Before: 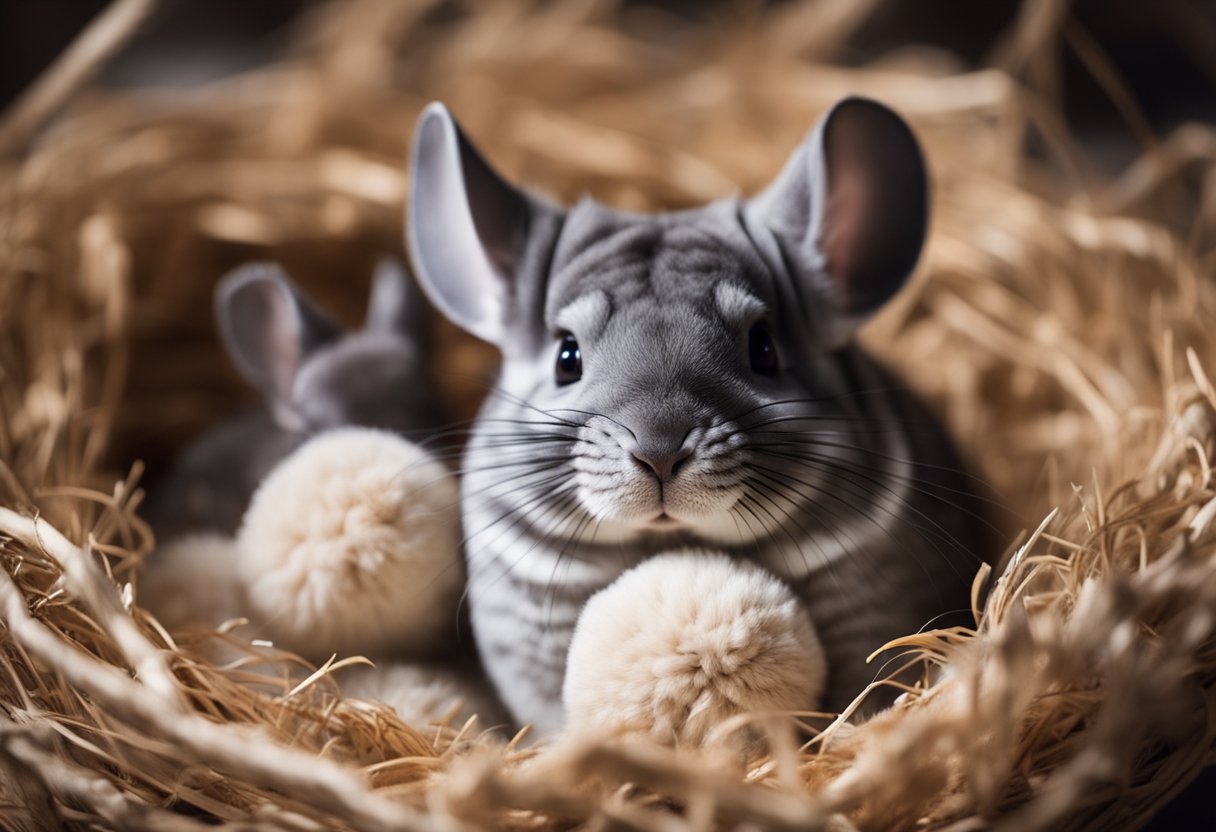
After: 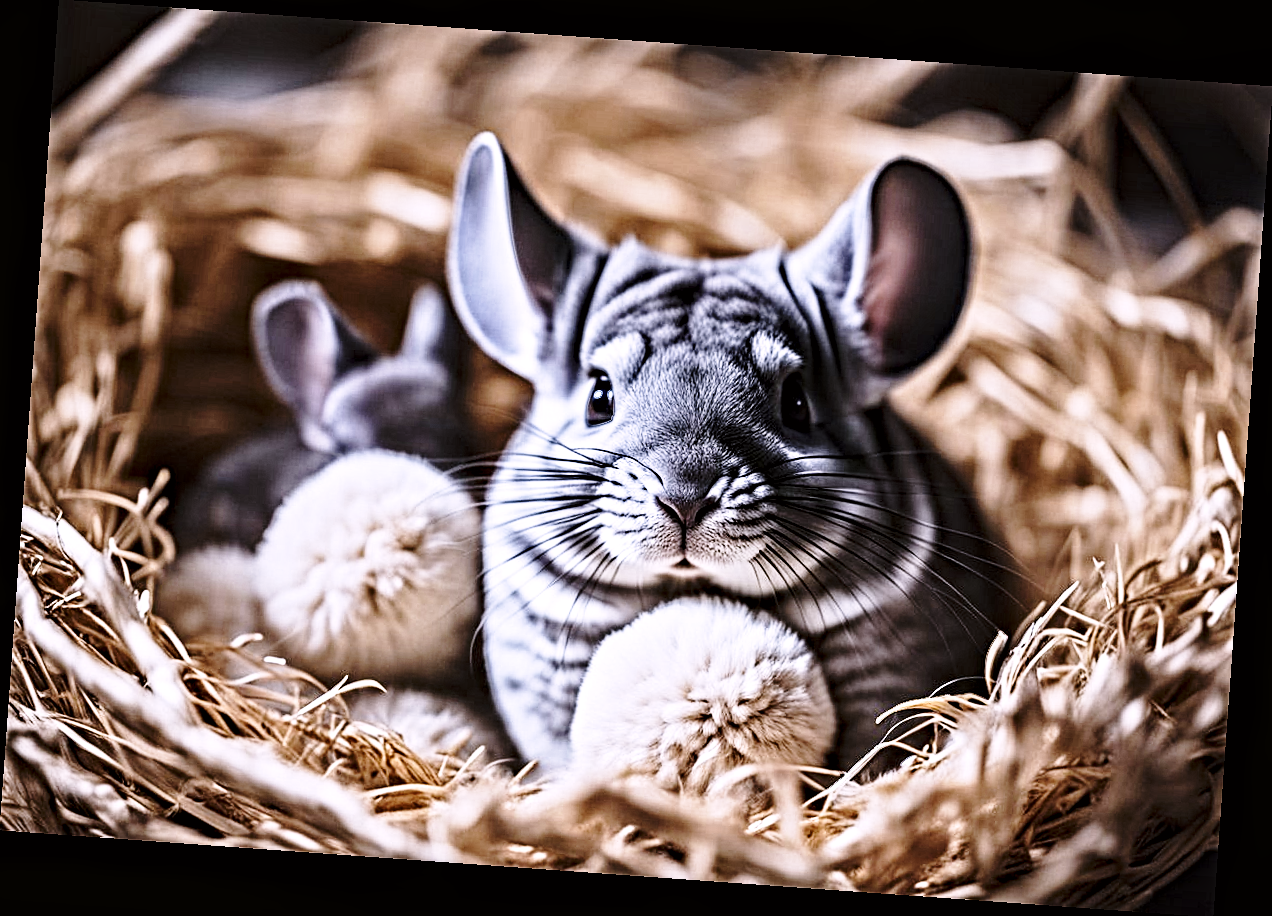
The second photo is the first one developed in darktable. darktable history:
white balance: red 0.948, green 1.02, blue 1.176
contrast equalizer: octaves 7, y [[0.406, 0.494, 0.589, 0.753, 0.877, 0.999], [0.5 ×6], [0.5 ×6], [0 ×6], [0 ×6]]
base curve: curves: ch0 [(0, 0) (0.028, 0.03) (0.121, 0.232) (0.46, 0.748) (0.859, 0.968) (1, 1)], preserve colors none
rotate and perspective: rotation 4.1°, automatic cropping off
color correction: highlights a* 3.12, highlights b* -1.55, shadows a* -0.101, shadows b* 2.52, saturation 0.98
